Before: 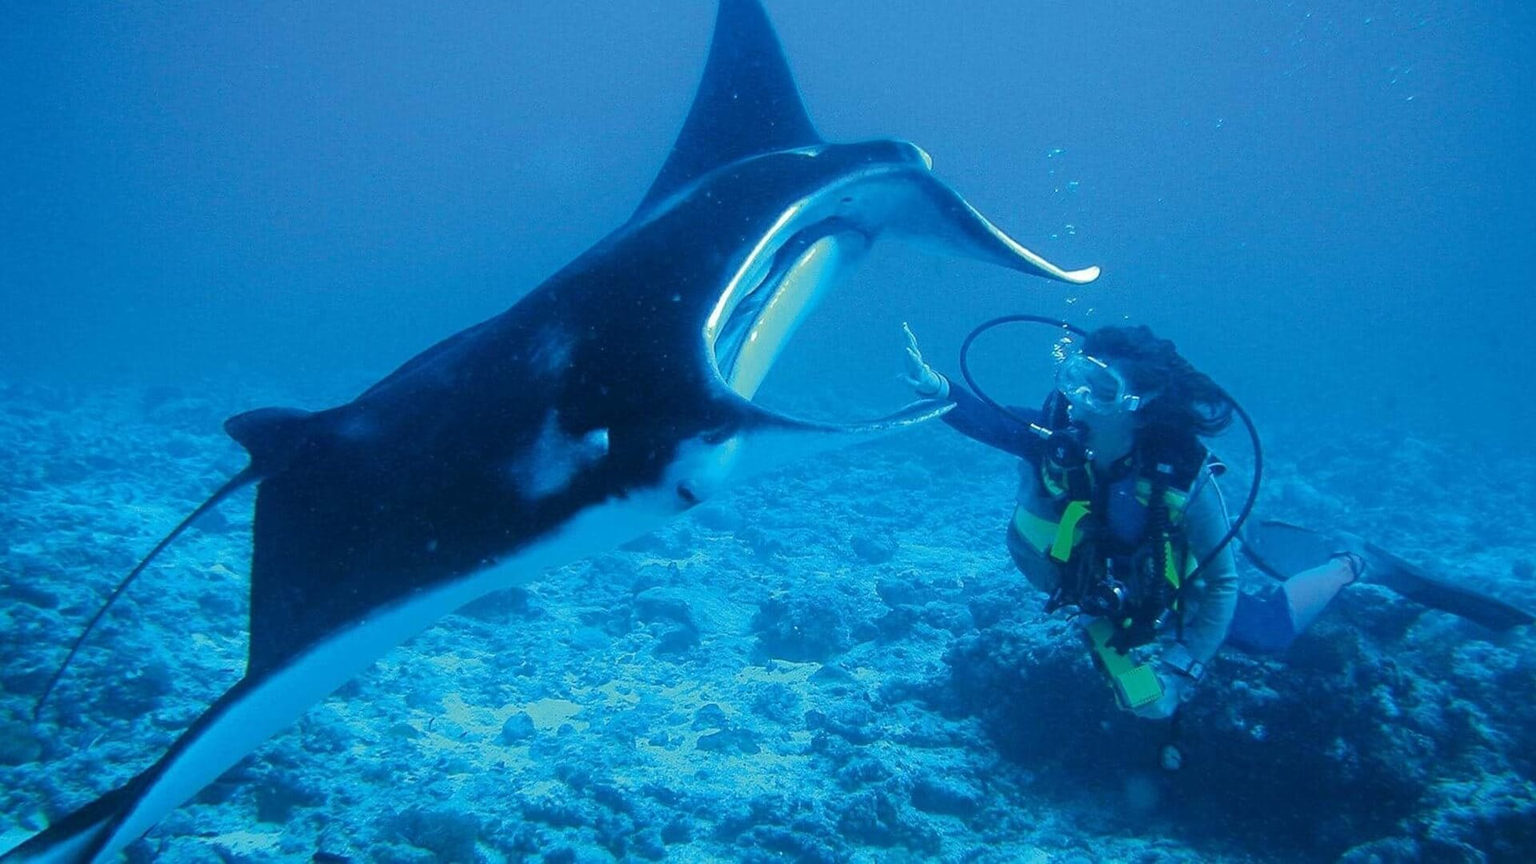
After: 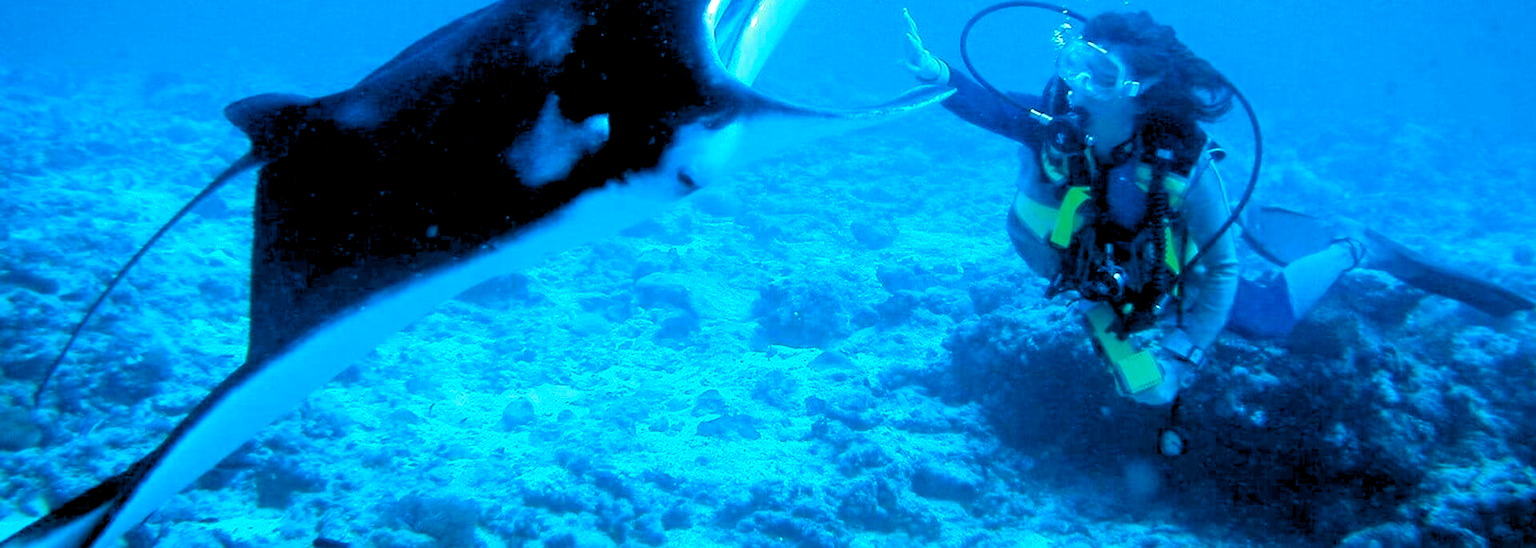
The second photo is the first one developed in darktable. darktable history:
crop and rotate: top 36.435%
color balance rgb: perceptual saturation grading › global saturation 20%, global vibrance 20%
exposure: black level correction -0.002, exposure 0.54 EV, compensate highlight preservation false
rgb levels: levels [[0.029, 0.461, 0.922], [0, 0.5, 1], [0, 0.5, 1]]
